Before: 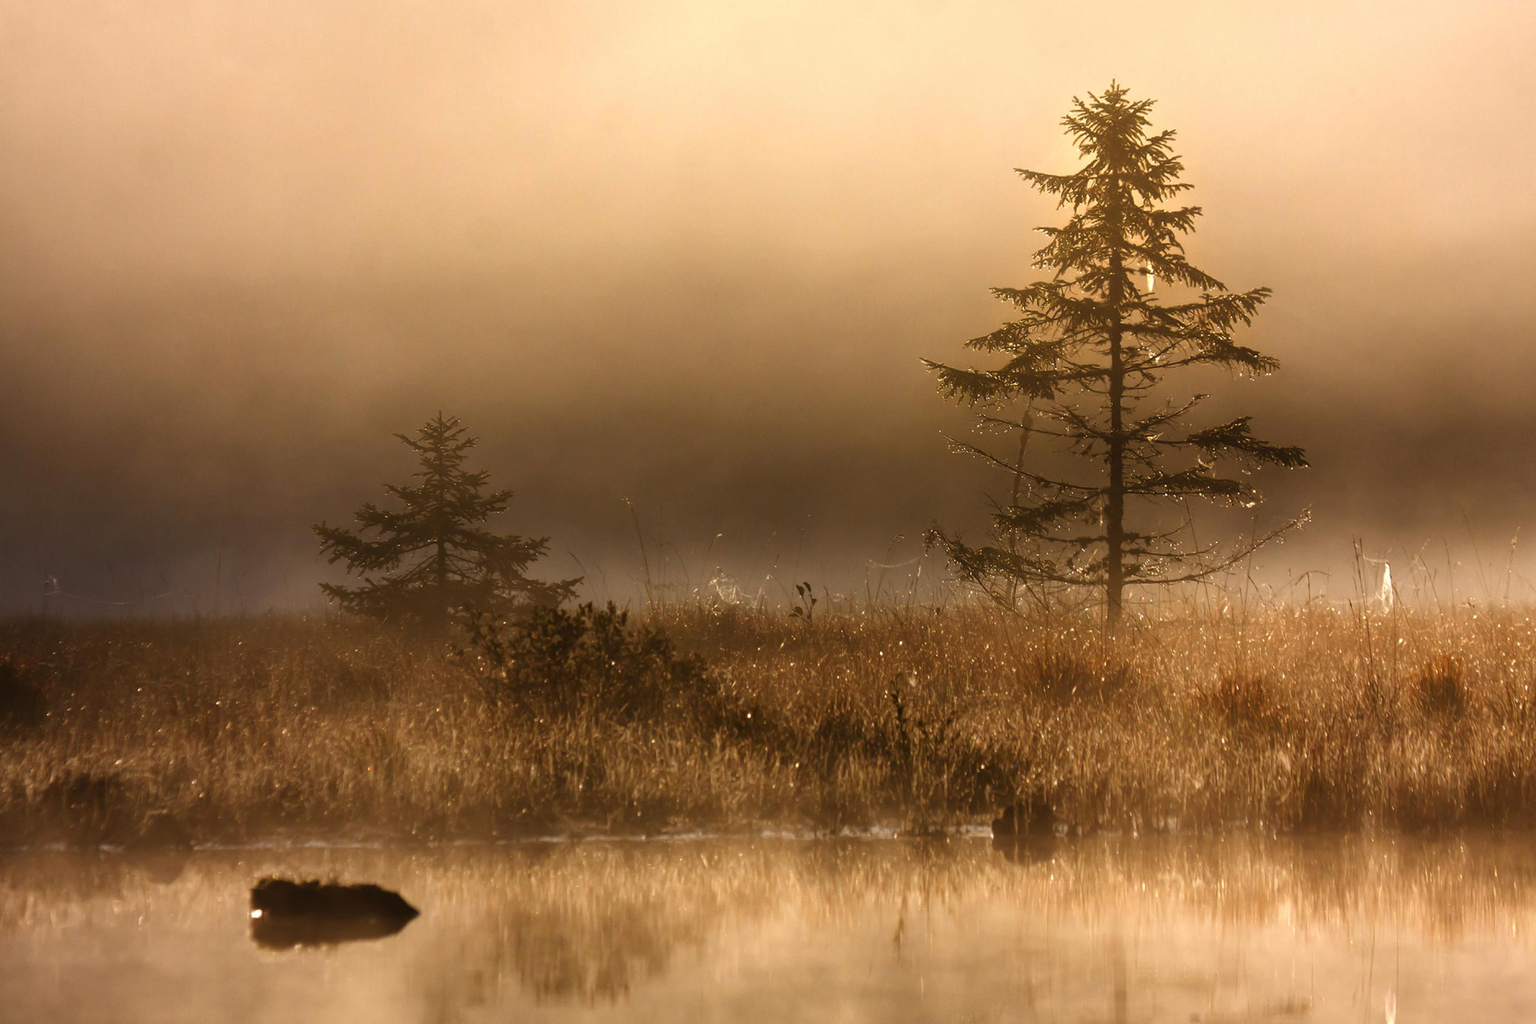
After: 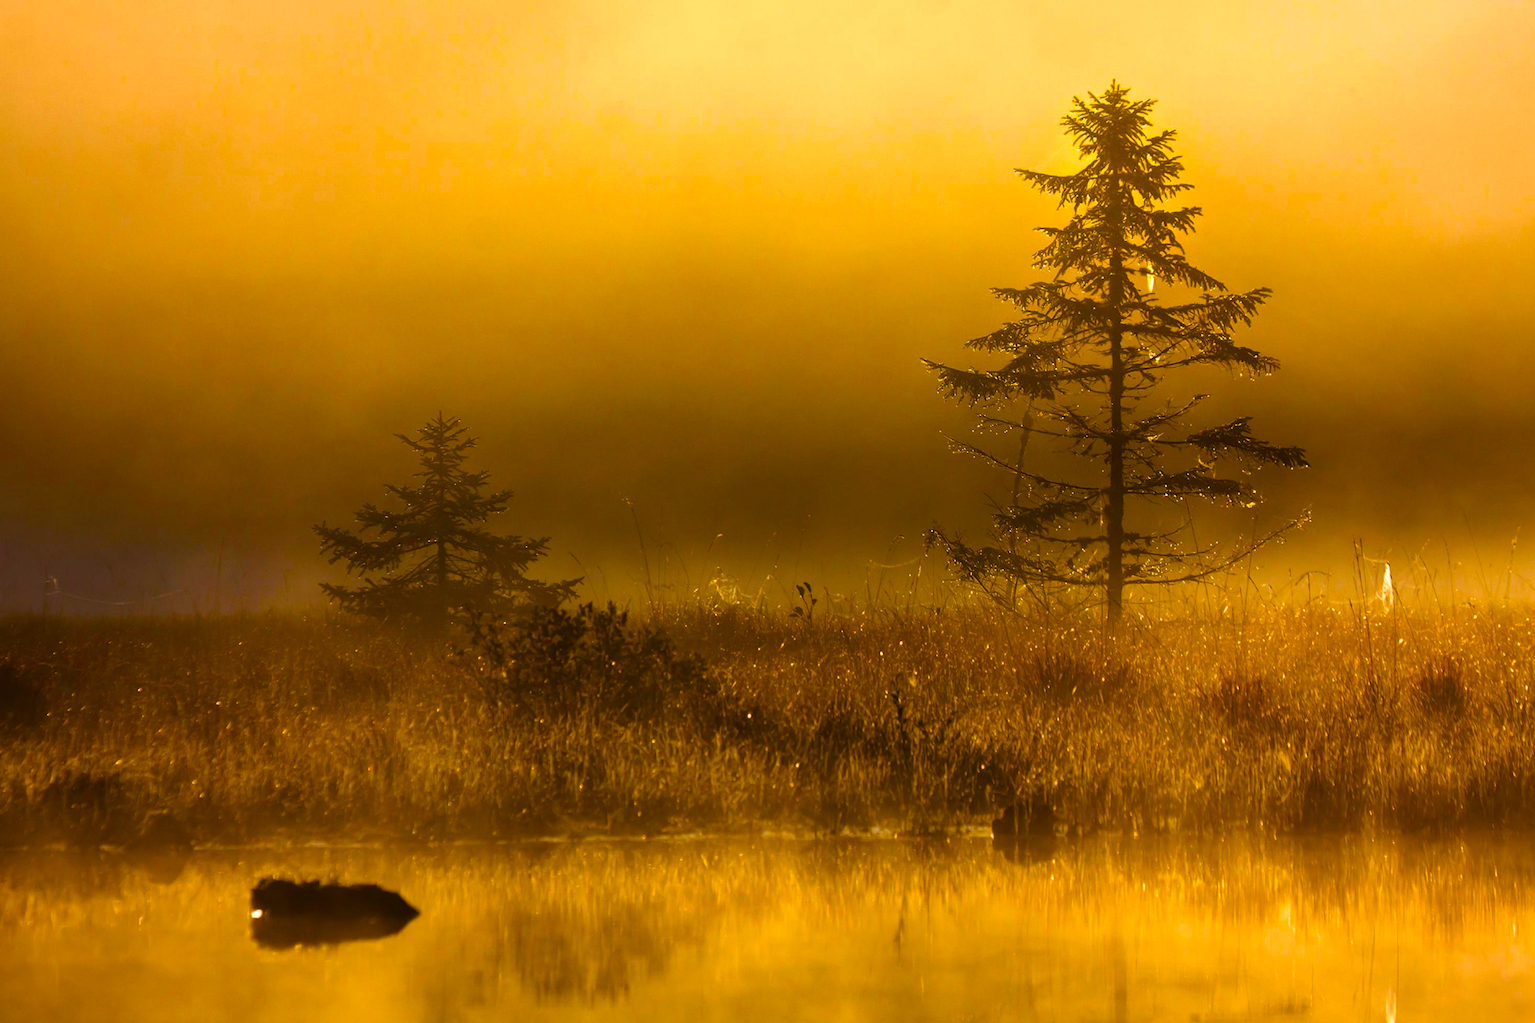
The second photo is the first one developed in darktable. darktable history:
color balance rgb: perceptual saturation grading › global saturation 99.319%, global vibrance 20%
